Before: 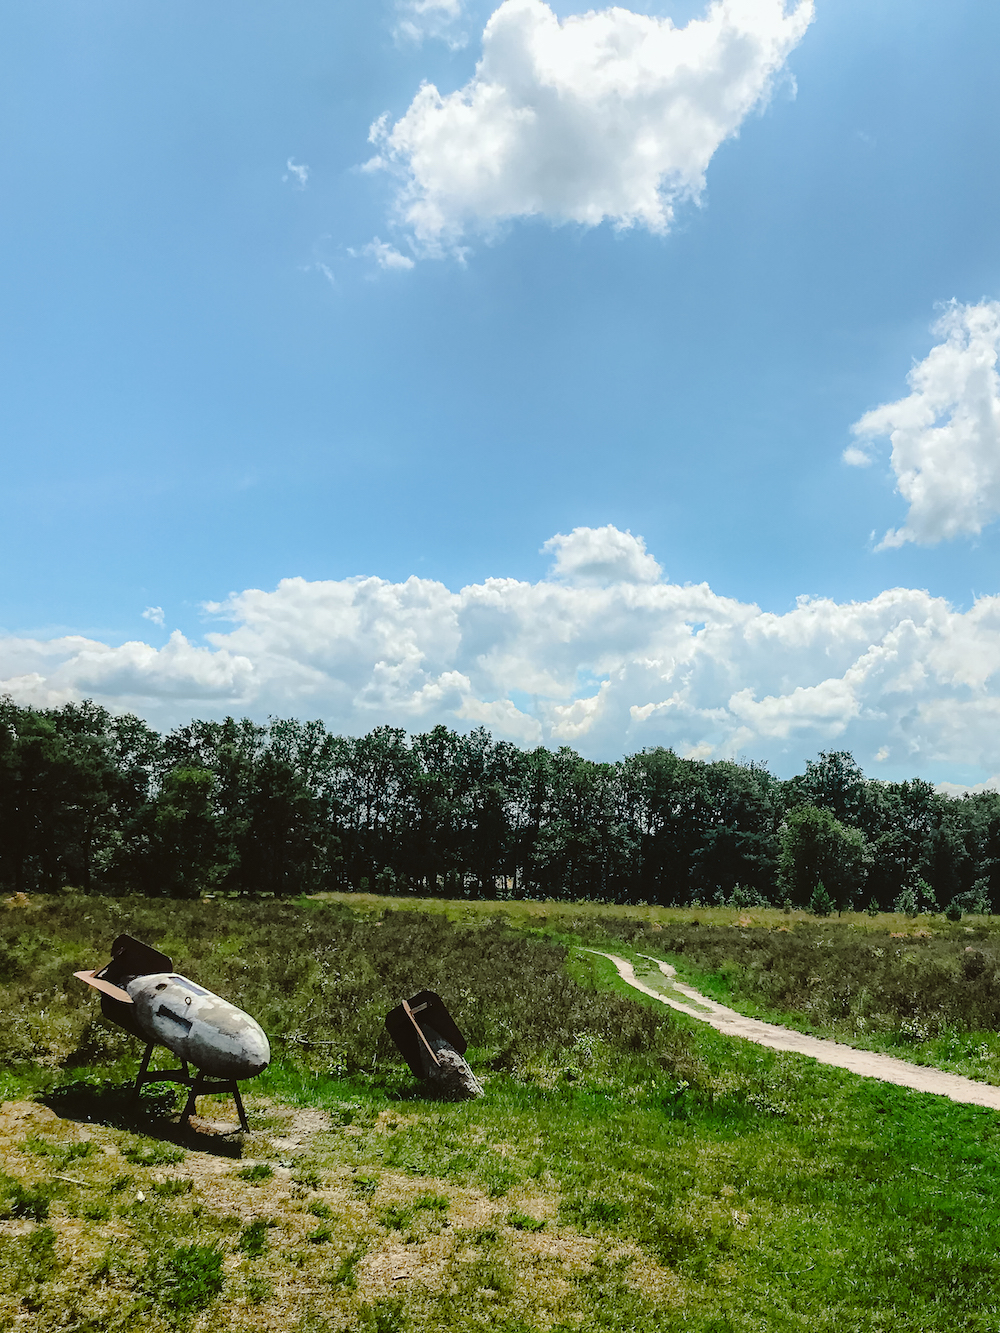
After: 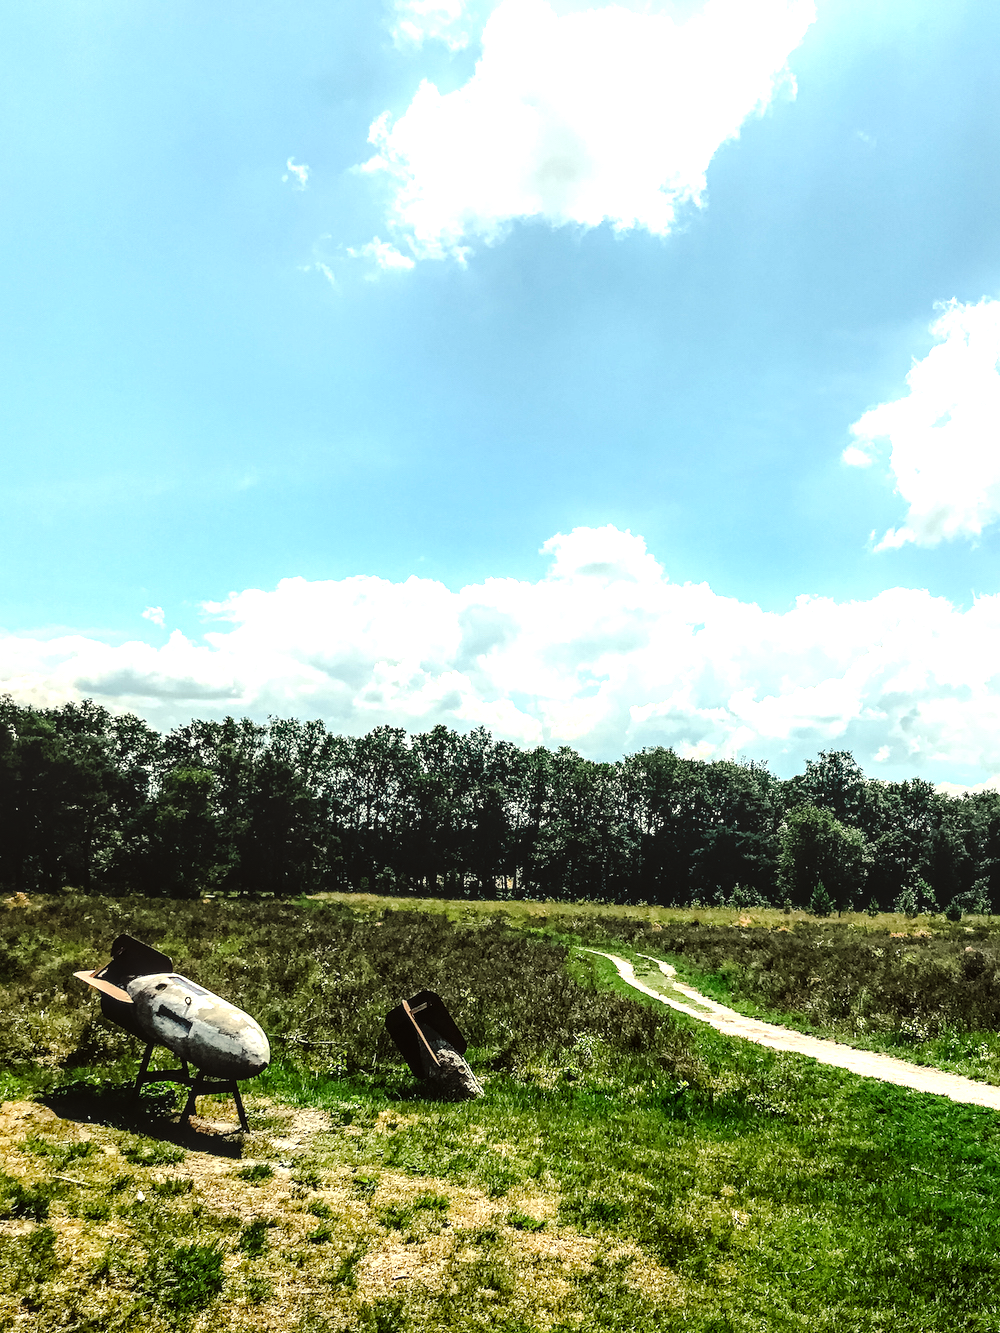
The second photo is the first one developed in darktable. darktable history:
white balance: red 1.029, blue 0.92
local contrast: on, module defaults
tone equalizer: -8 EV -1.08 EV, -7 EV -1.01 EV, -6 EV -0.867 EV, -5 EV -0.578 EV, -3 EV 0.578 EV, -2 EV 0.867 EV, -1 EV 1.01 EV, +0 EV 1.08 EV, edges refinement/feathering 500, mask exposure compensation -1.57 EV, preserve details no
